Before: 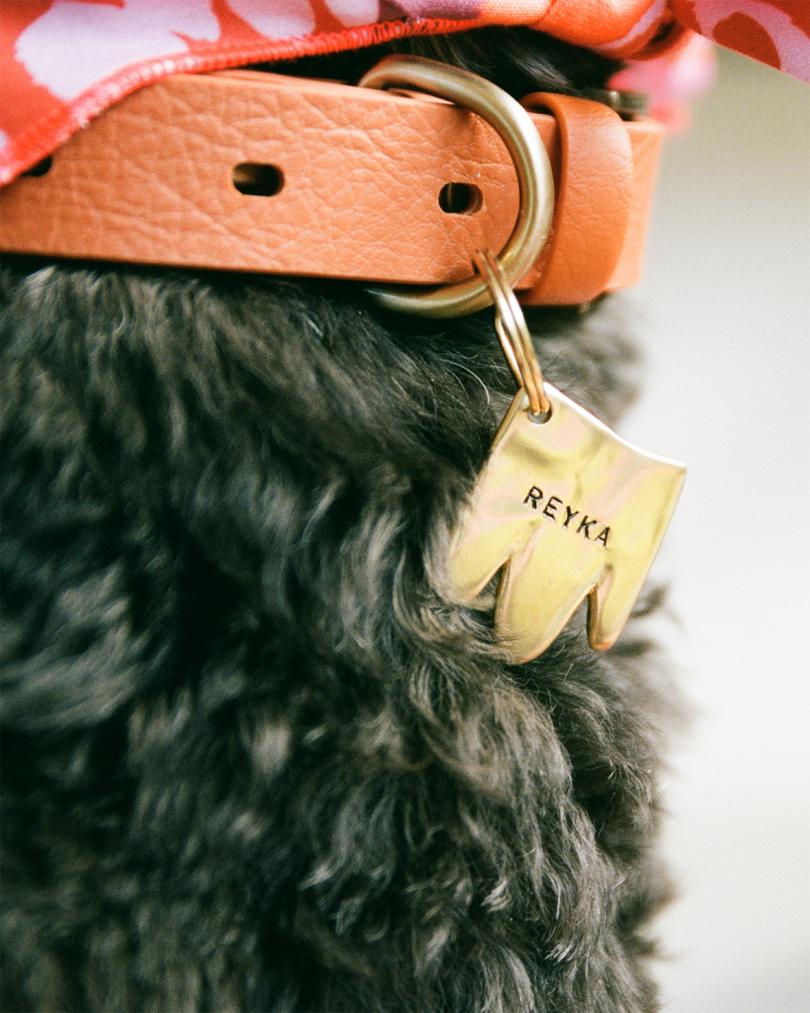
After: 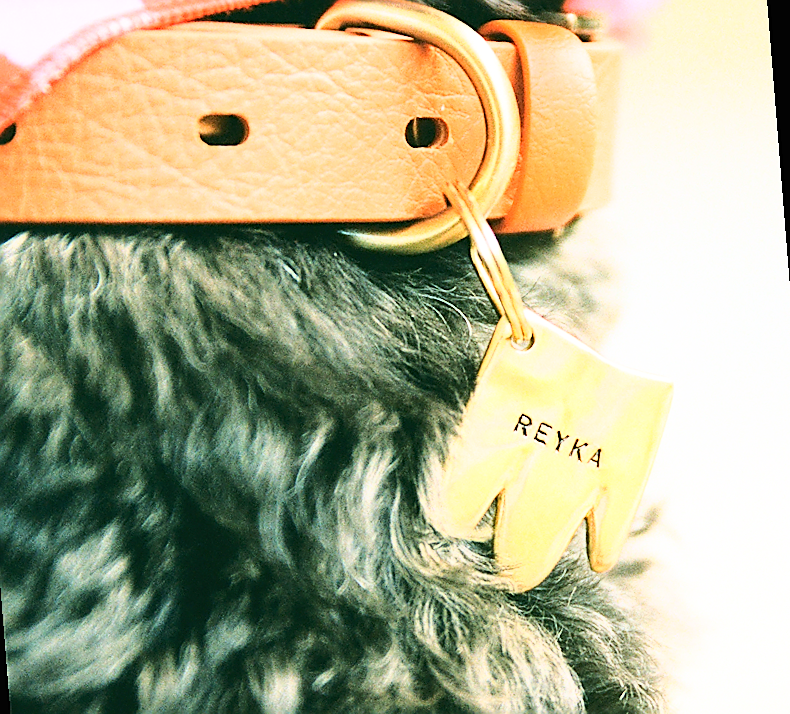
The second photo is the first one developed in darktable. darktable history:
rotate and perspective: rotation -4.57°, crop left 0.054, crop right 0.944, crop top 0.087, crop bottom 0.914
crop: bottom 19.644%
base curve: curves: ch0 [(0, 0) (0.025, 0.046) (0.112, 0.277) (0.467, 0.74) (0.814, 0.929) (1, 0.942)]
exposure: black level correction 0, exposure 1.1 EV, compensate highlight preservation false
sharpen: radius 1.4, amount 1.25, threshold 0.7
